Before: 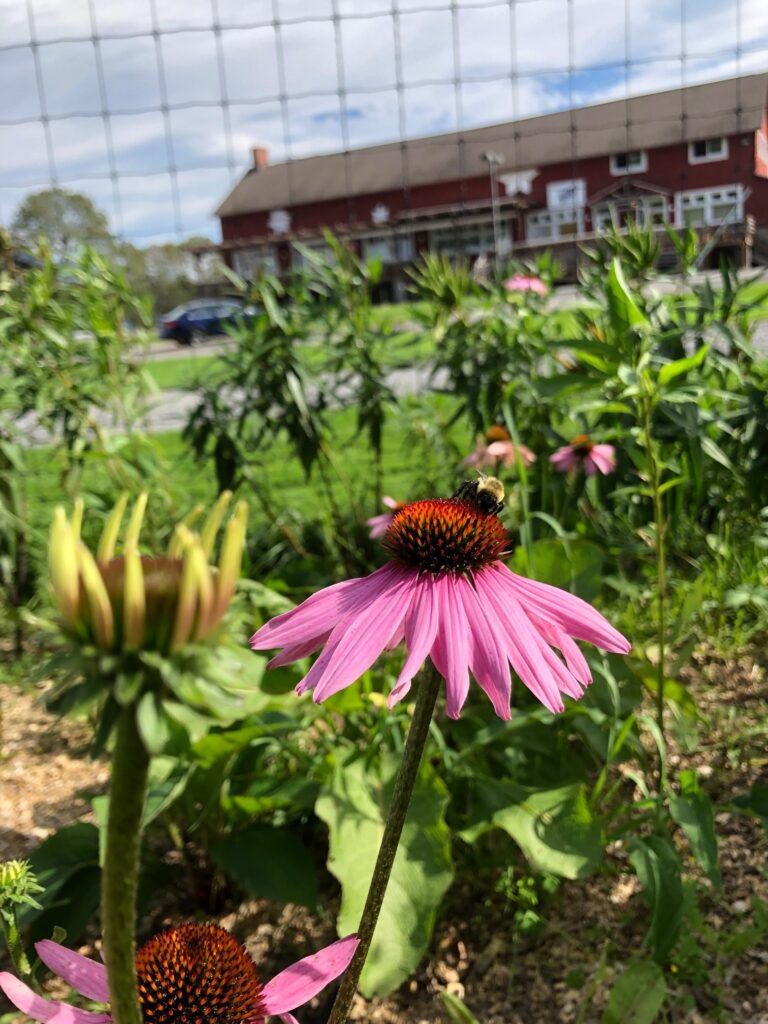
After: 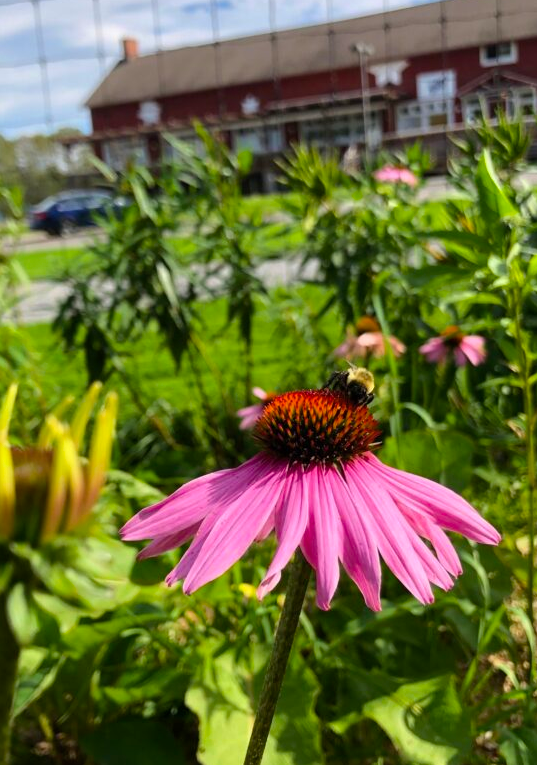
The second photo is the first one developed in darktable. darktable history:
crop and rotate: left 17.046%, top 10.659%, right 12.989%, bottom 14.553%
color balance rgb: perceptual saturation grading › global saturation 20%, global vibrance 20%
